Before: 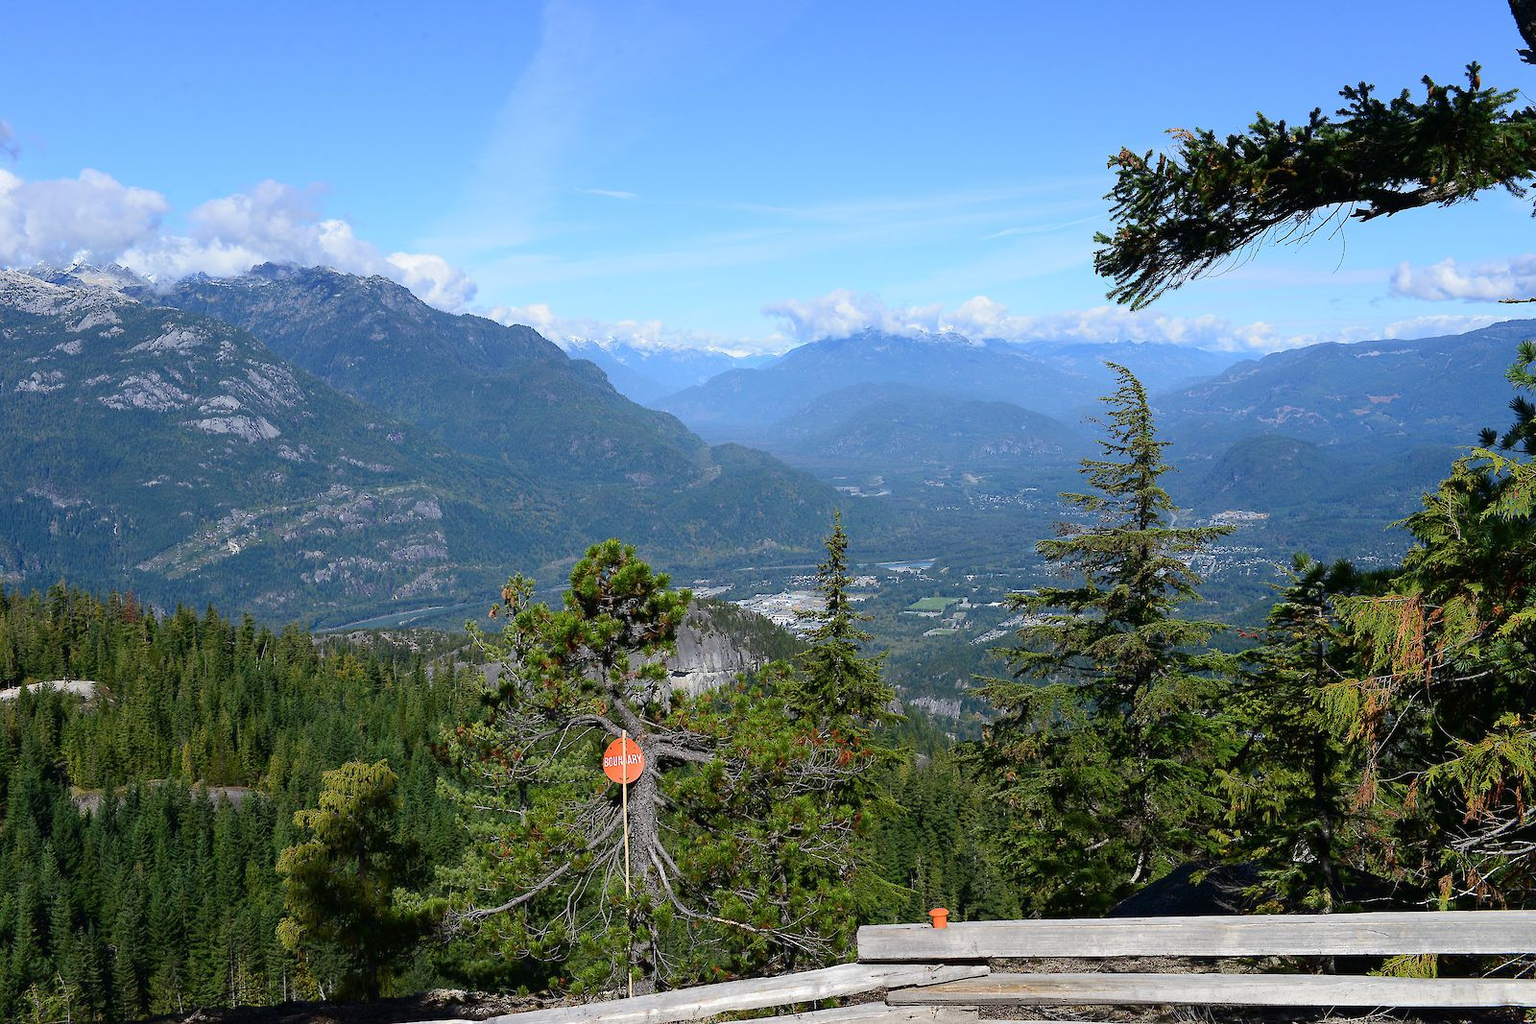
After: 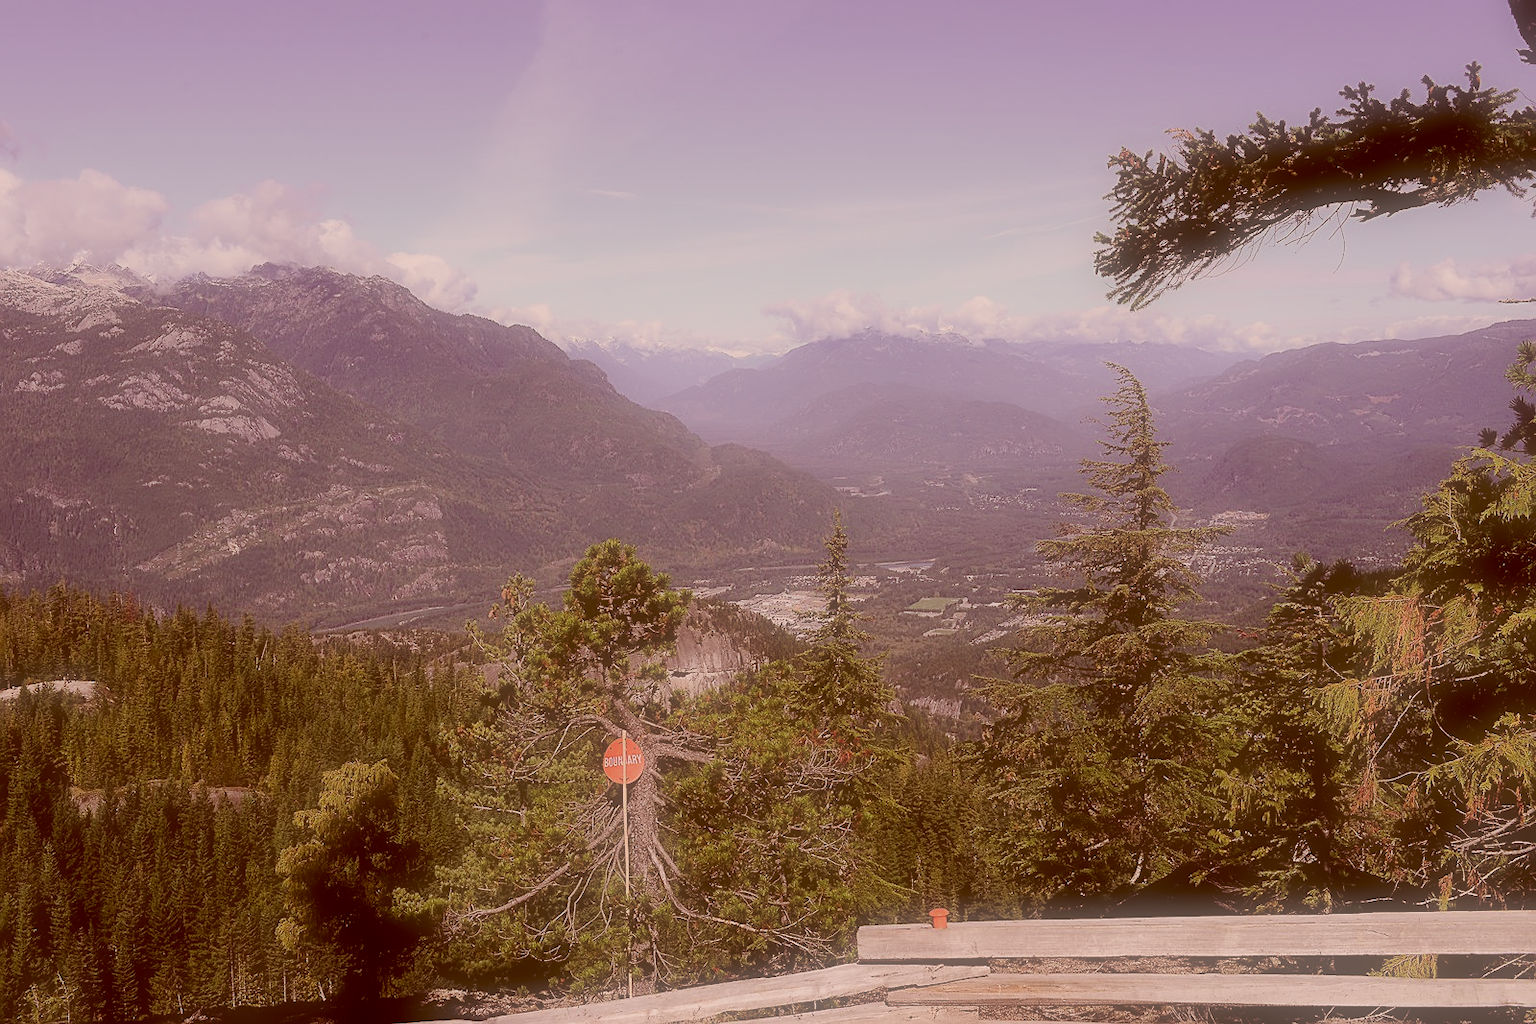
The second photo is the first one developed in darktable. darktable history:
filmic rgb: black relative exposure -7.65 EV, white relative exposure 4.56 EV, hardness 3.61
soften: size 60.24%, saturation 65.46%, brightness 0.506 EV, mix 25.7%
sharpen: on, module defaults
color correction: highlights a* 9.03, highlights b* 8.71, shadows a* 40, shadows b* 40, saturation 0.8
